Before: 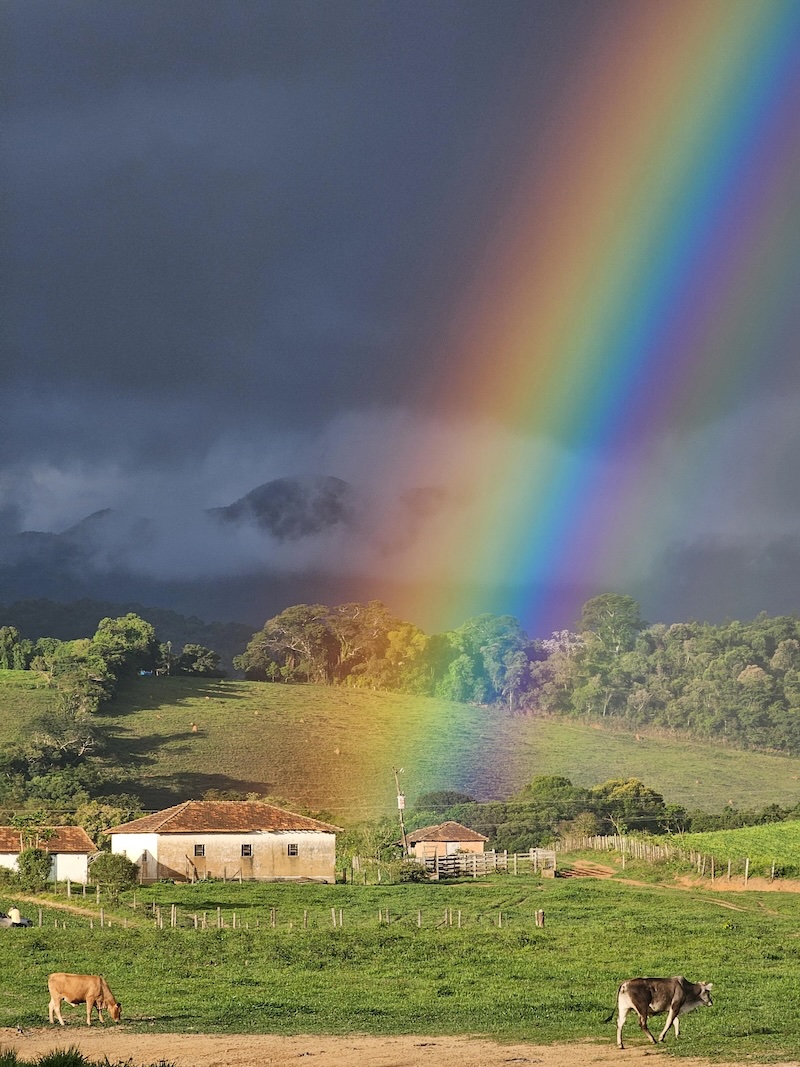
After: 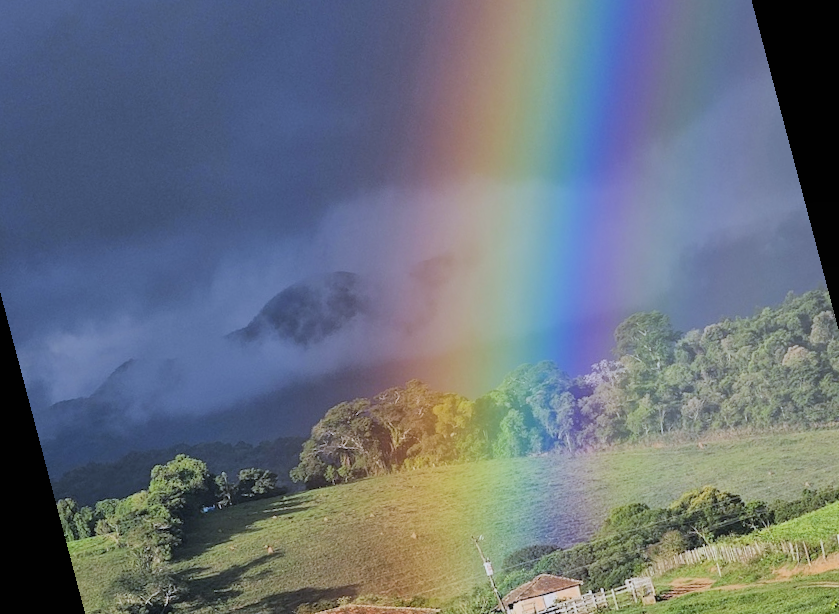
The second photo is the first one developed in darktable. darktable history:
exposure: black level correction 0.002, exposure 0.15 EV, compensate highlight preservation false
rotate and perspective: rotation -14.8°, crop left 0.1, crop right 0.903, crop top 0.25, crop bottom 0.748
filmic rgb: black relative exposure -7.65 EV, white relative exposure 4.56 EV, hardness 3.61, contrast 1.05
shadows and highlights: shadows 0, highlights 40
white balance: red 0.948, green 1.02, blue 1.176
bloom: size 40%
